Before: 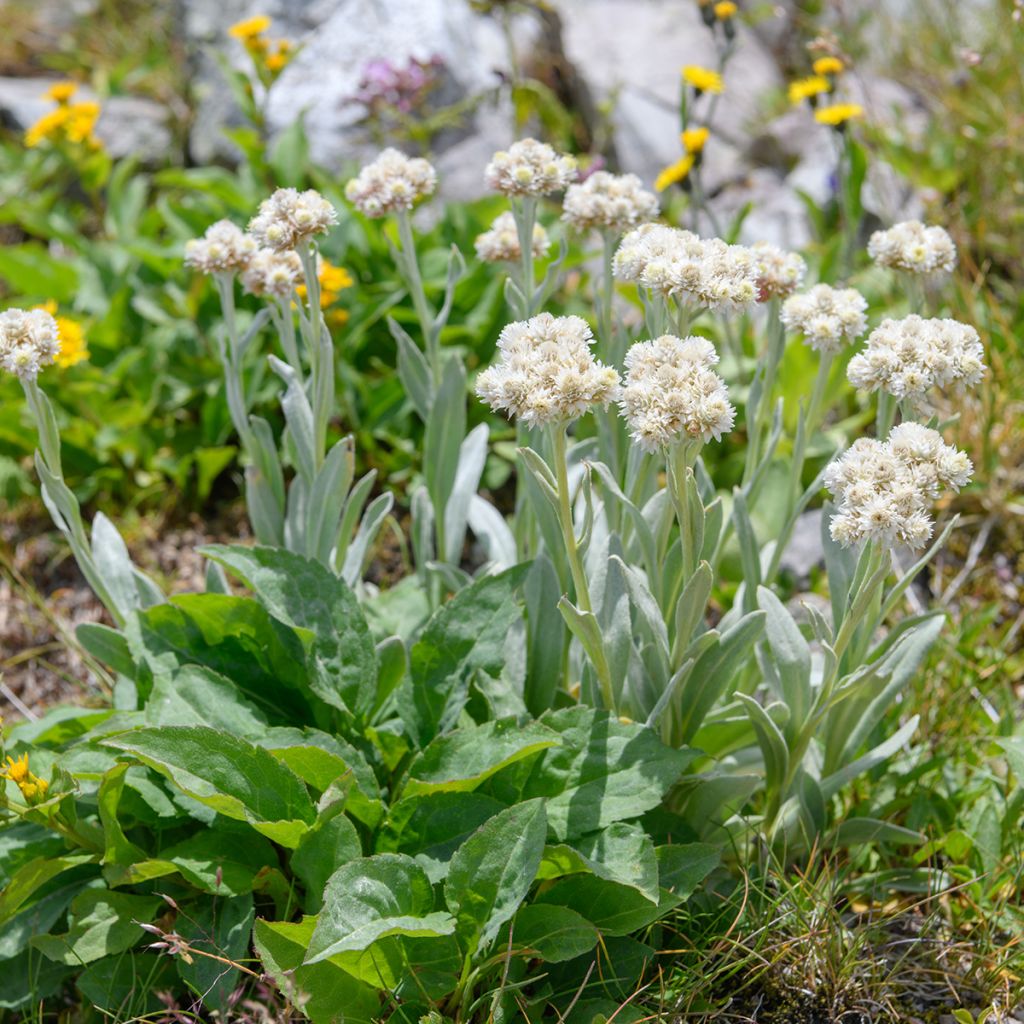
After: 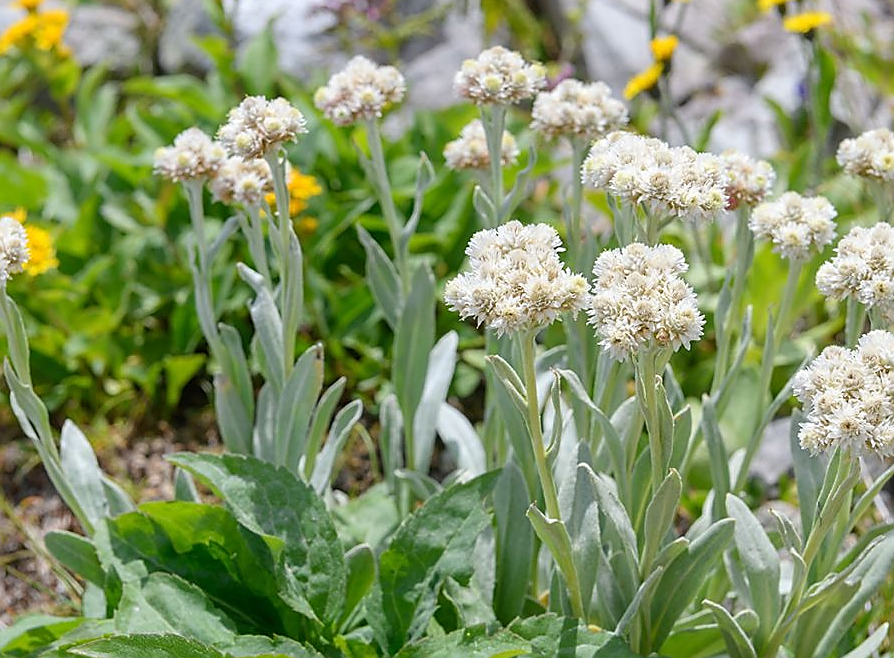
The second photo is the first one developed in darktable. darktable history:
sharpen: radius 1.365, amount 1.234, threshold 0.783
crop: left 3.04%, top 9.016%, right 9.614%, bottom 26.69%
